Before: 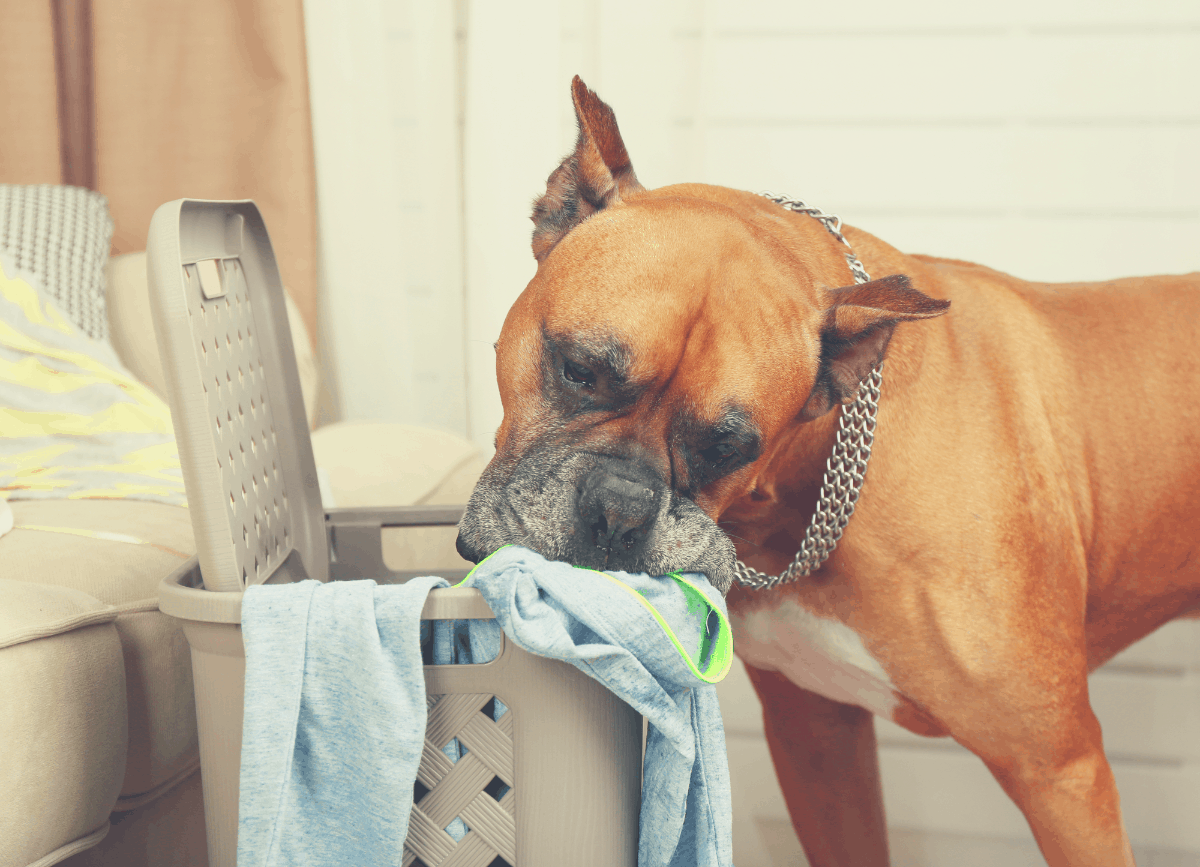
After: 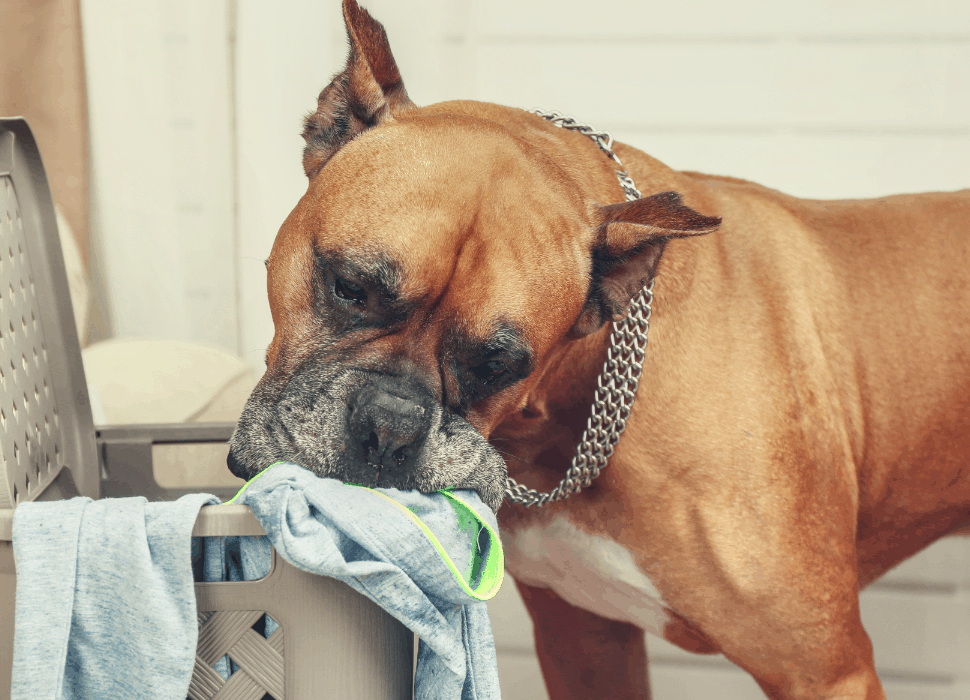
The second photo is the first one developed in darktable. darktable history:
contrast brightness saturation: contrast -0.08, brightness -0.04, saturation -0.11
local contrast: highlights 25%, detail 150%
crop: left 19.159%, top 9.58%, bottom 9.58%
